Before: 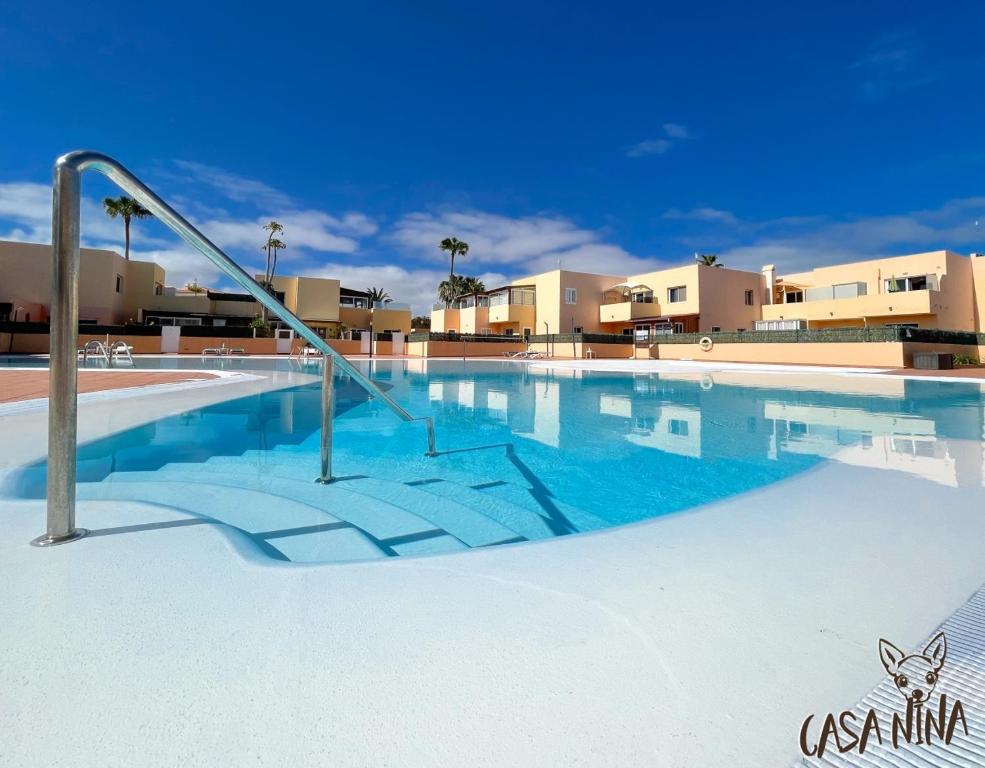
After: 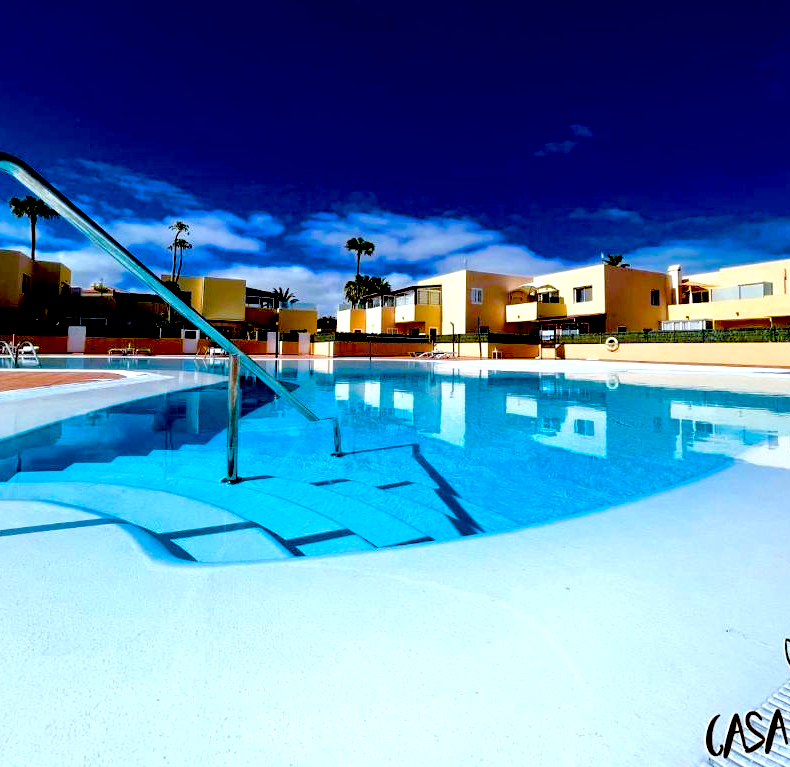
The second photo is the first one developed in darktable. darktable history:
color calibration: illuminant custom, x 0.368, y 0.373, temperature 4330.59 K
crop and rotate: left 9.545%, right 10.237%
color balance rgb: linear chroma grading › global chroma 8.969%, perceptual saturation grading › global saturation 20%, perceptual saturation grading › highlights -25.444%, perceptual saturation grading › shadows 49.351%, perceptual brilliance grading › global brilliance 12.24%
exposure: black level correction 0.1, exposure -0.086 EV, compensate exposure bias true, compensate highlight preservation false
